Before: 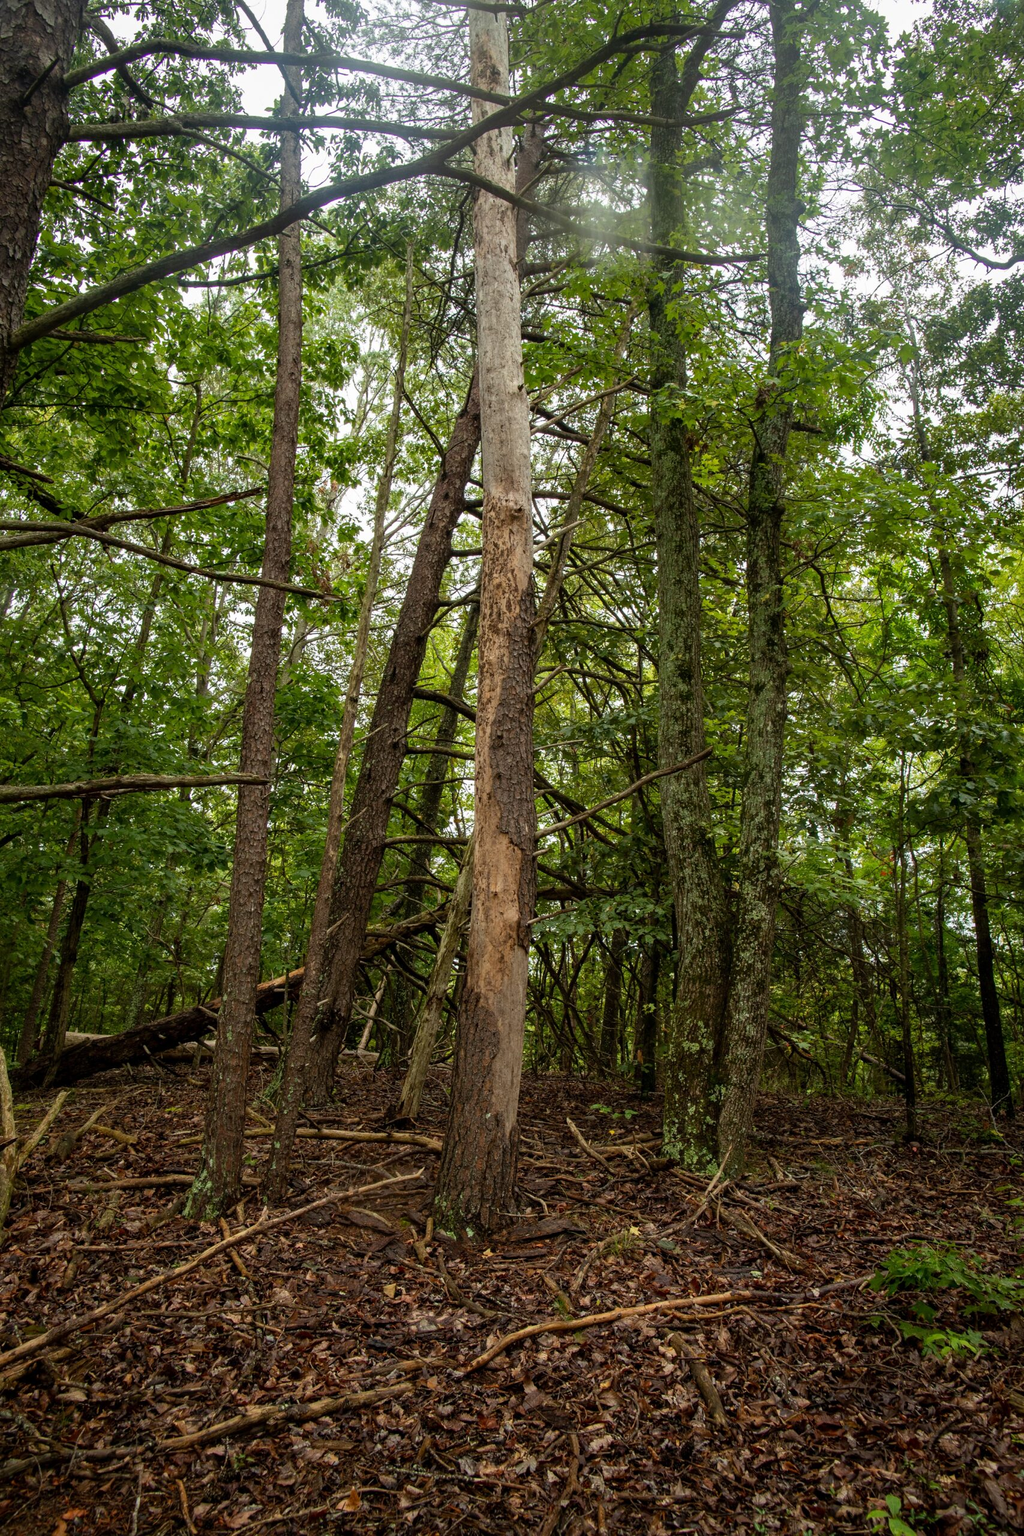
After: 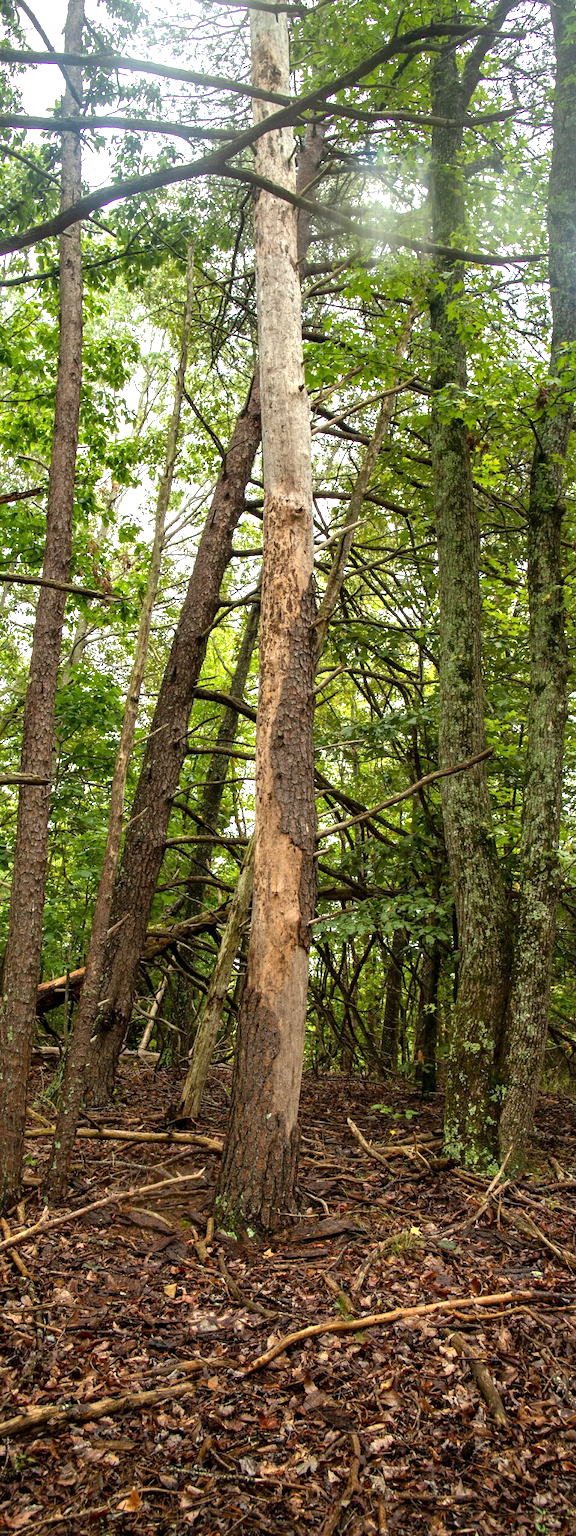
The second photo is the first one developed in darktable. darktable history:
crop: left 21.496%, right 22.254%
exposure: exposure 0.935 EV, compensate highlight preservation false
